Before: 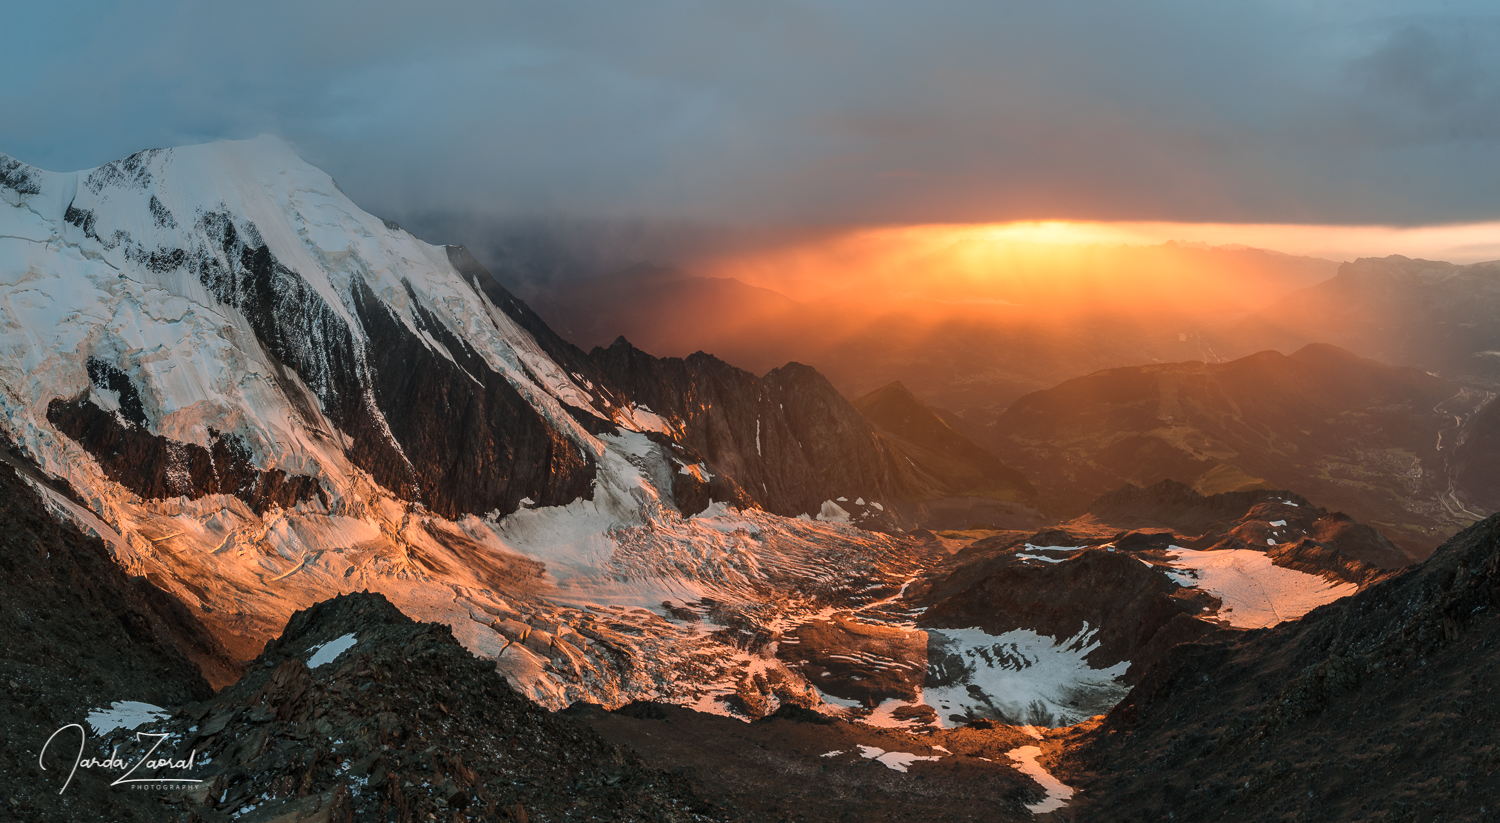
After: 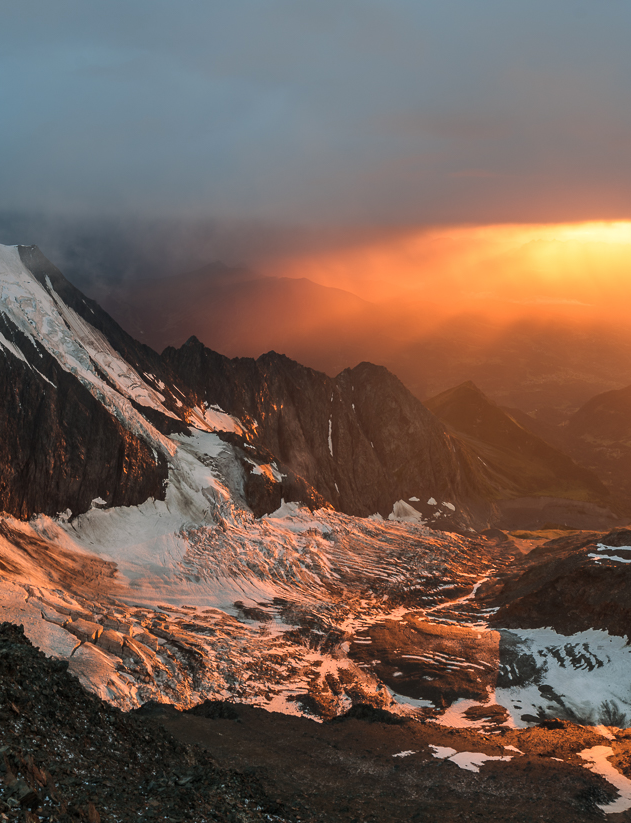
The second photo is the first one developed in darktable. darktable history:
crop: left 28.59%, right 29.334%
tone equalizer: edges refinement/feathering 500, mask exposure compensation -1.57 EV, preserve details no
